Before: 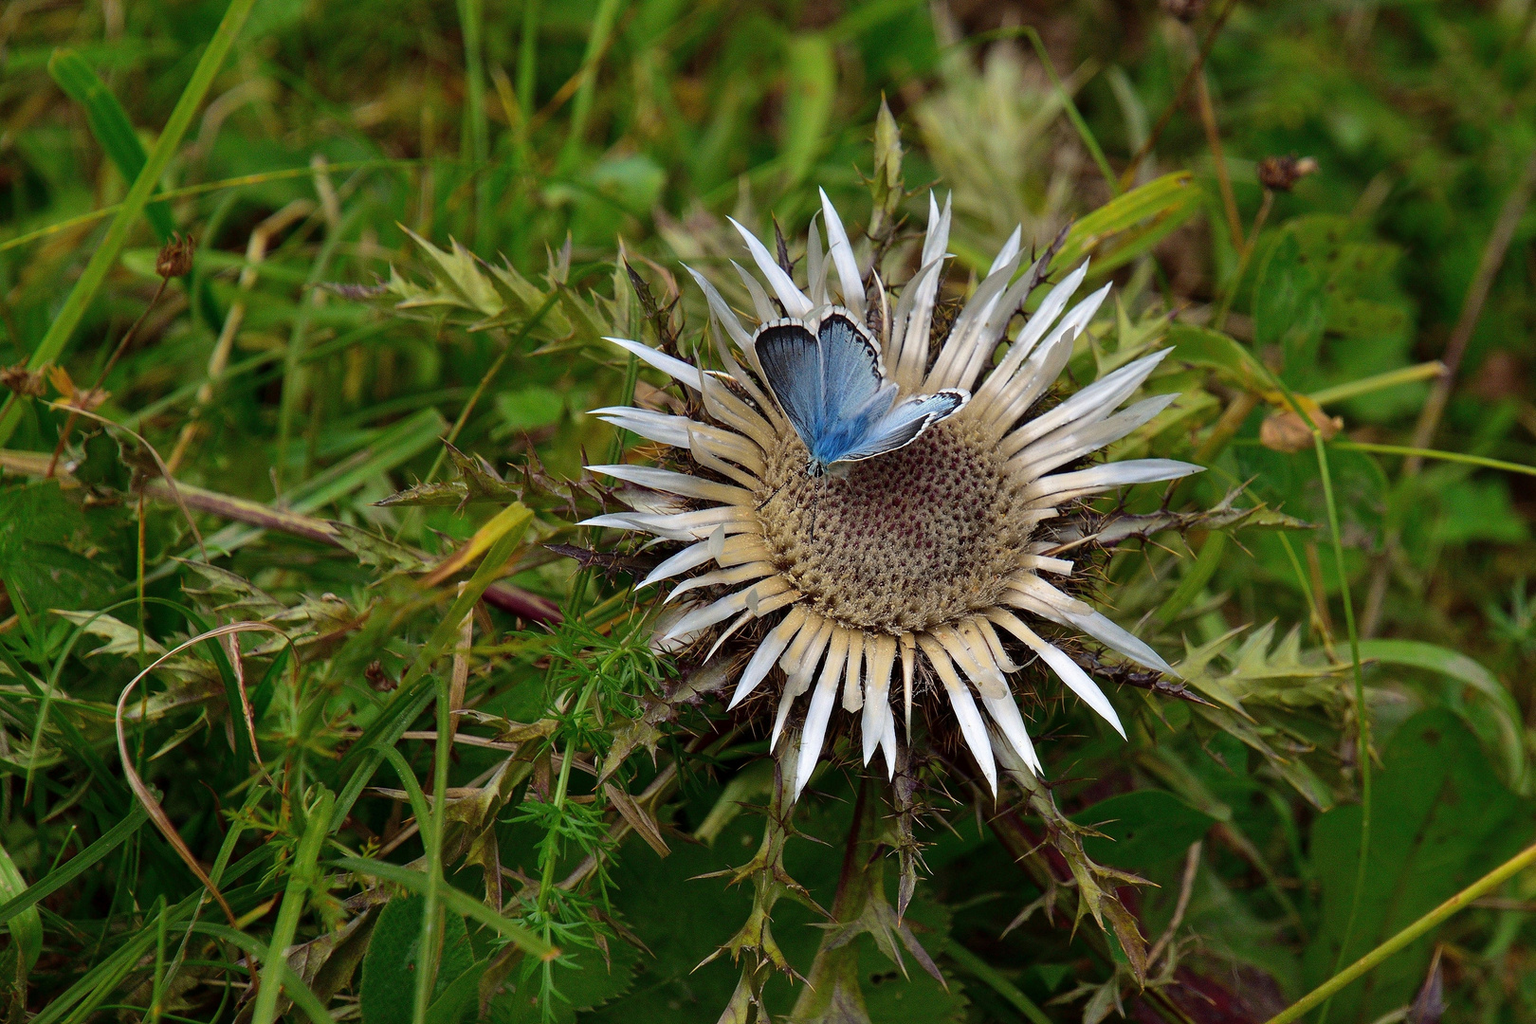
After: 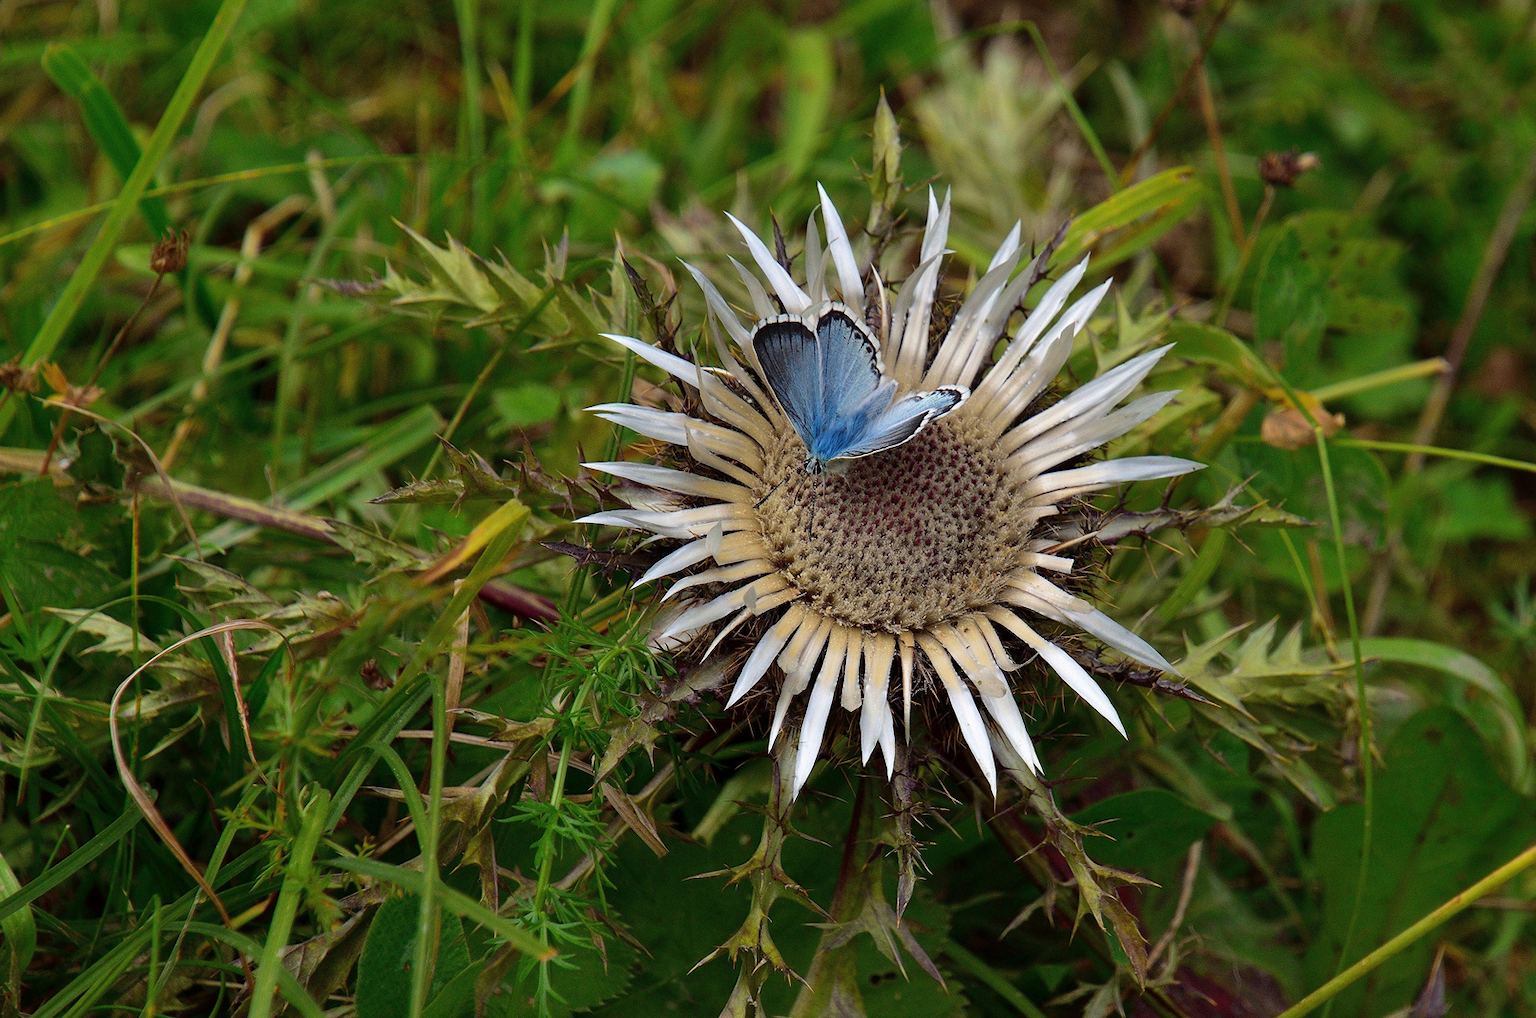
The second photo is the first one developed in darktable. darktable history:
crop: left 0.465%, top 0.556%, right 0.149%, bottom 0.487%
exposure: compensate exposure bias true, compensate highlight preservation false
